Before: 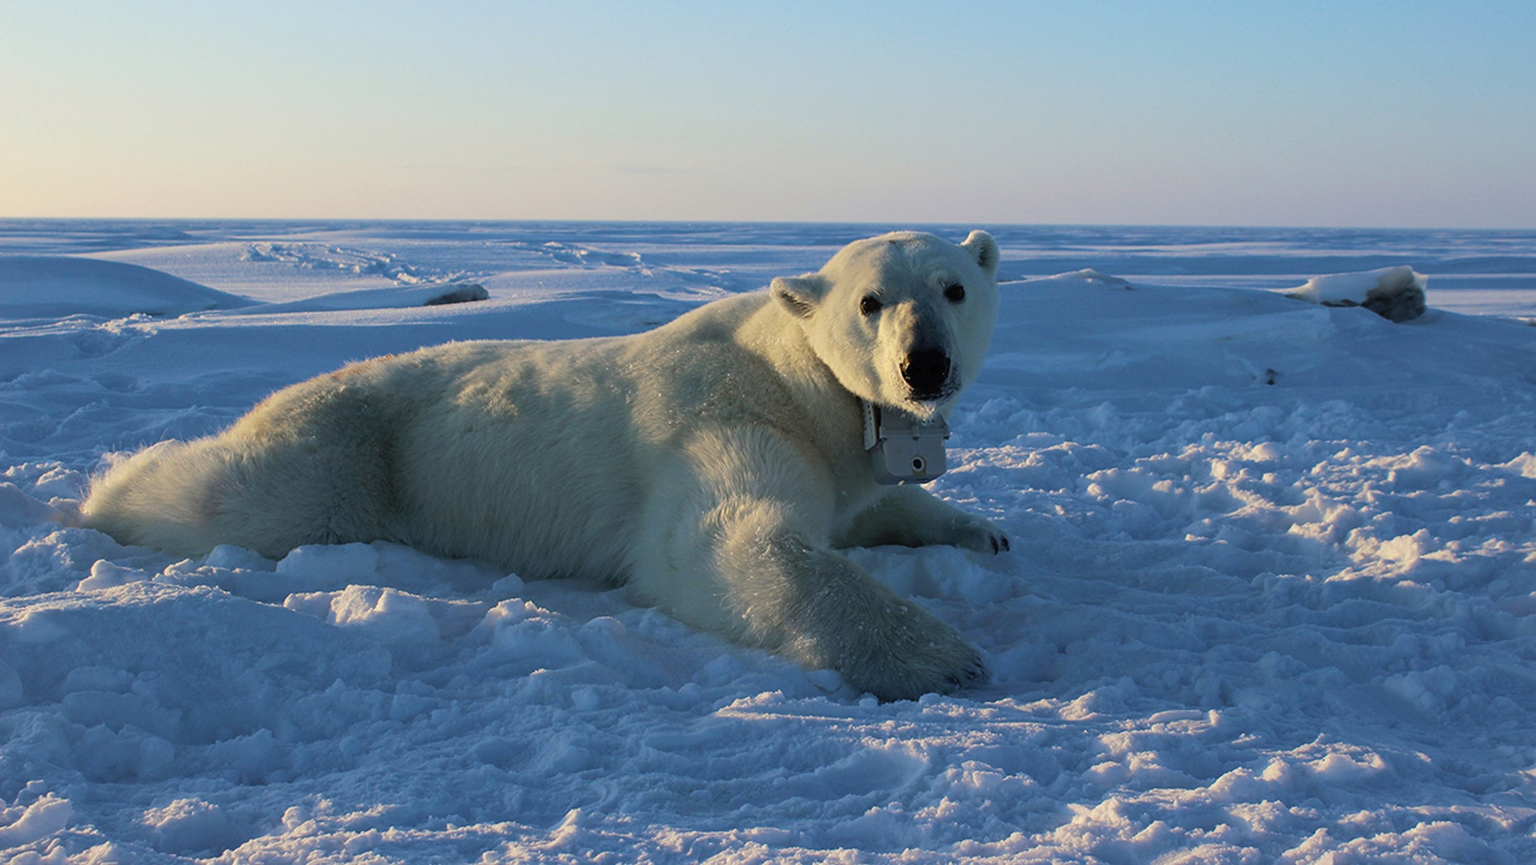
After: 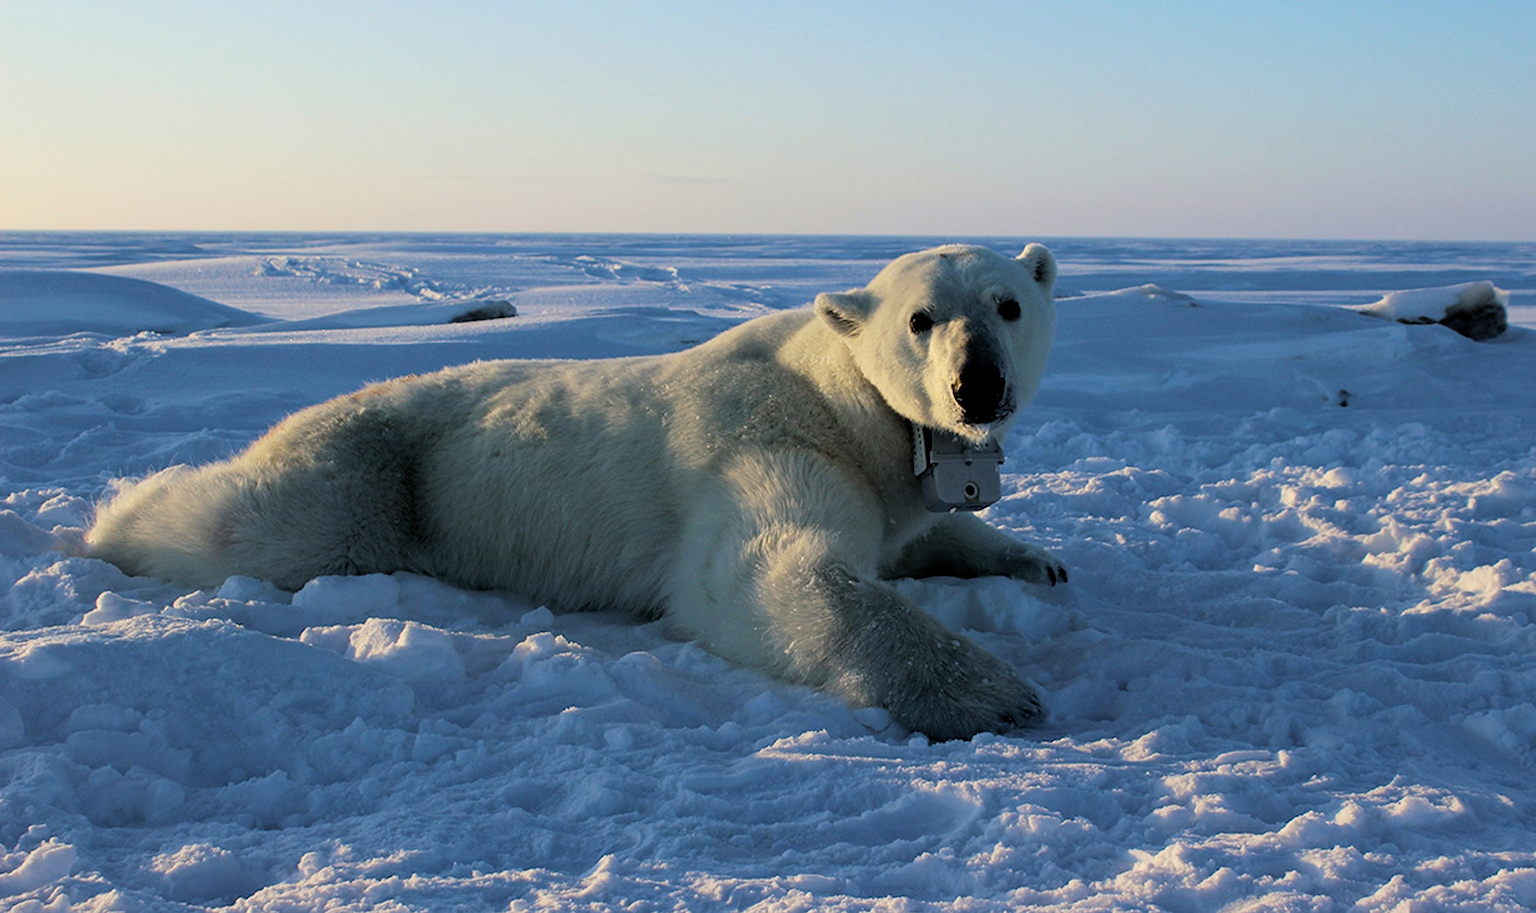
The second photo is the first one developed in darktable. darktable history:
filmic rgb: black relative exposure -4.92 EV, white relative exposure 2.84 EV, hardness 3.73
crop and rotate: left 0%, right 5.393%
